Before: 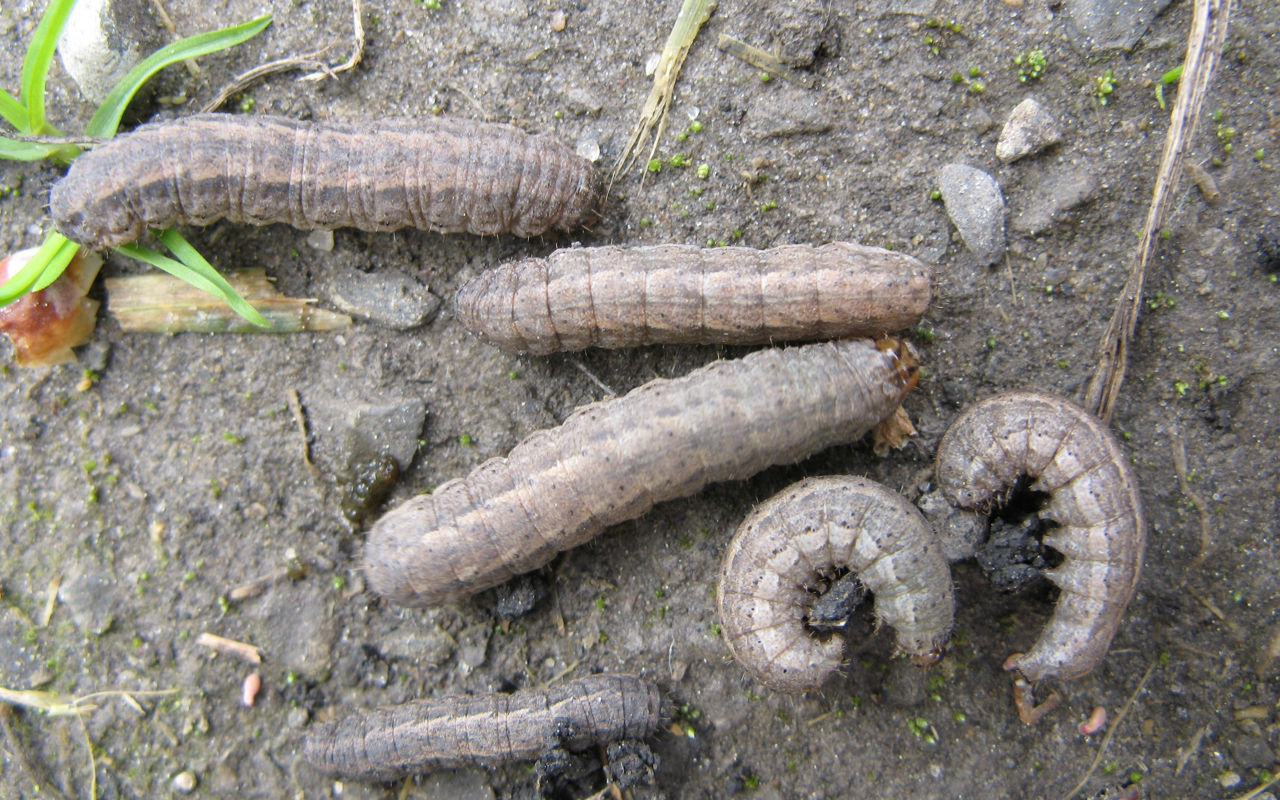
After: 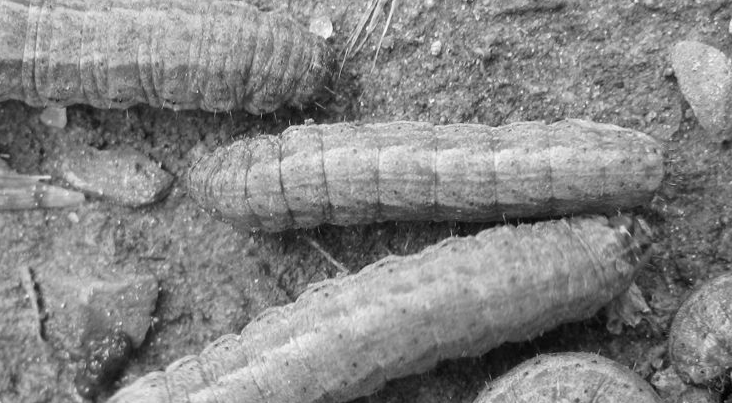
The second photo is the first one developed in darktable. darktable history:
crop: left 20.932%, top 15.471%, right 21.848%, bottom 34.081%
monochrome: a -35.87, b 49.73, size 1.7
